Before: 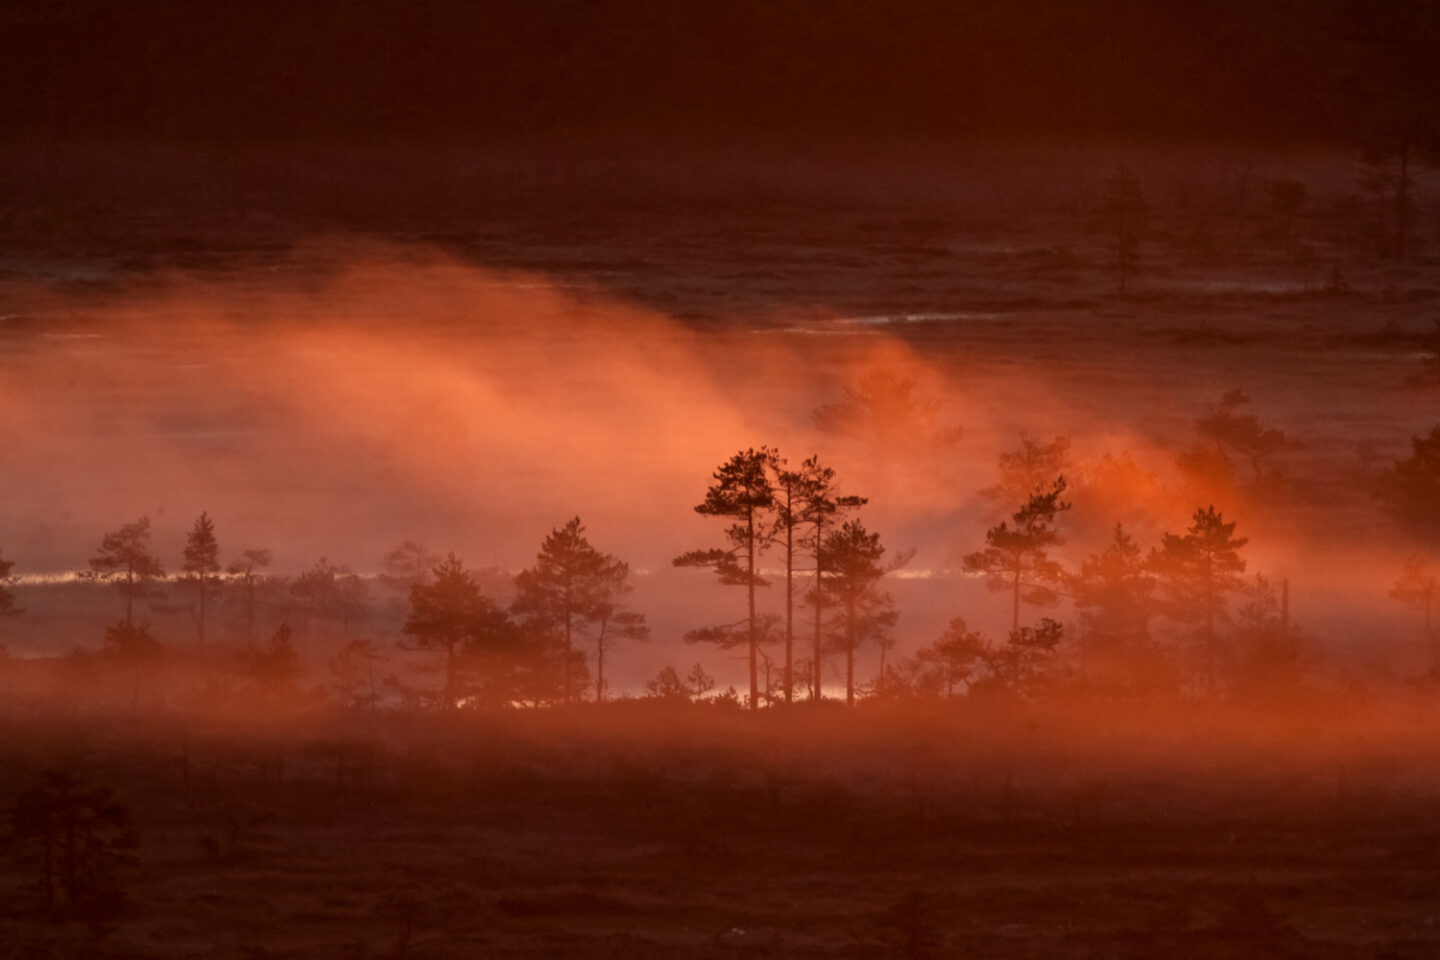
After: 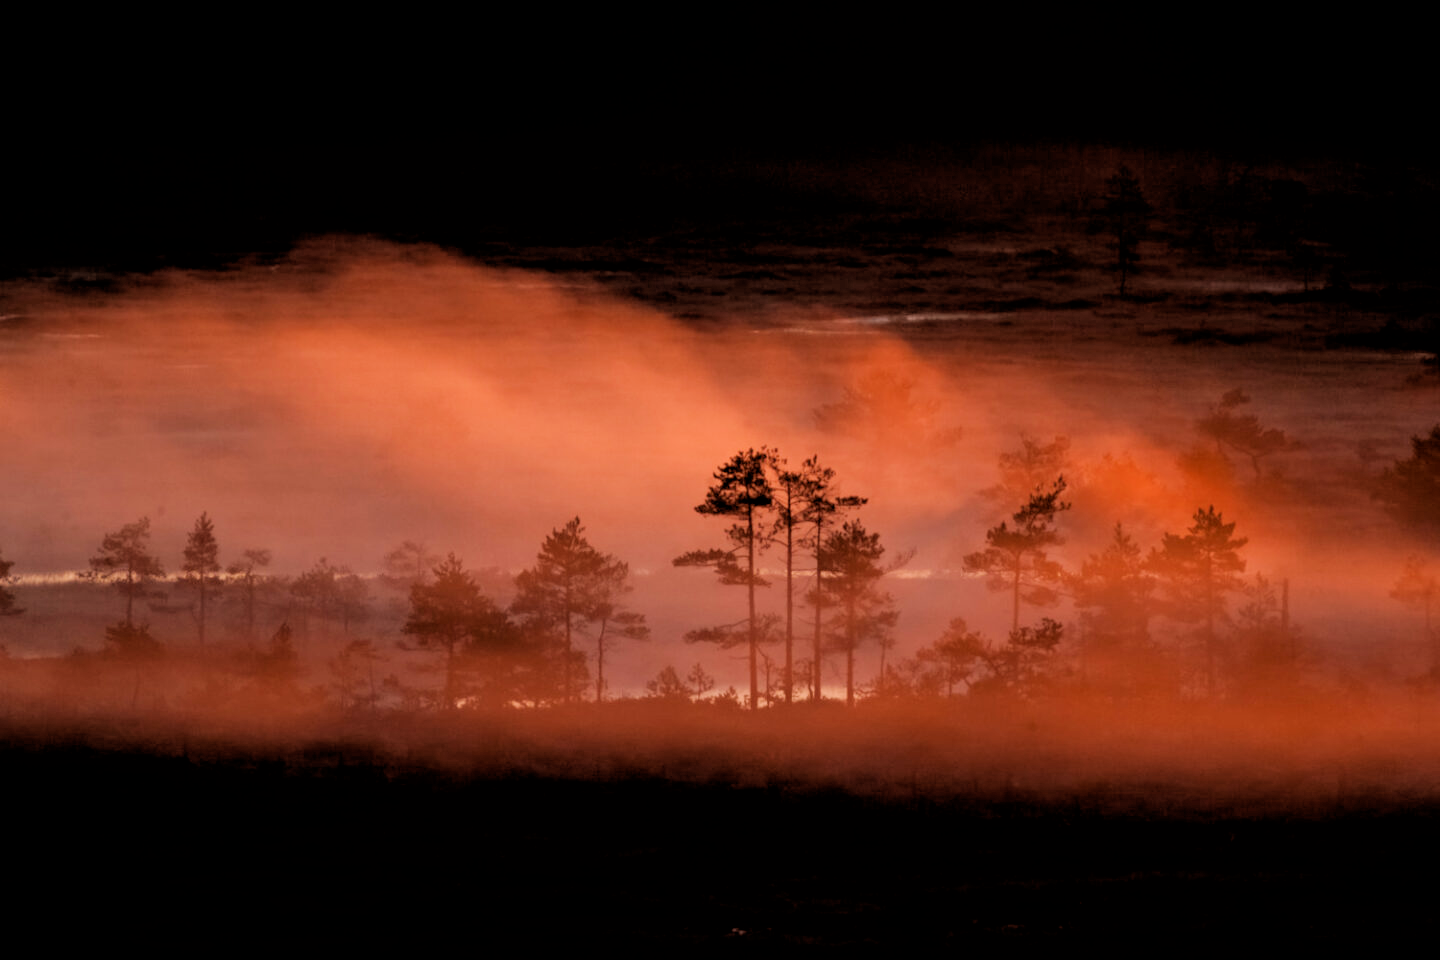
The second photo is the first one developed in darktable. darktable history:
filmic rgb: black relative exposure -3.31 EV, white relative exposure 3.45 EV, hardness 2.36, contrast 1.103
rgb levels: levels [[0.013, 0.434, 0.89], [0, 0.5, 1], [0, 0.5, 1]]
